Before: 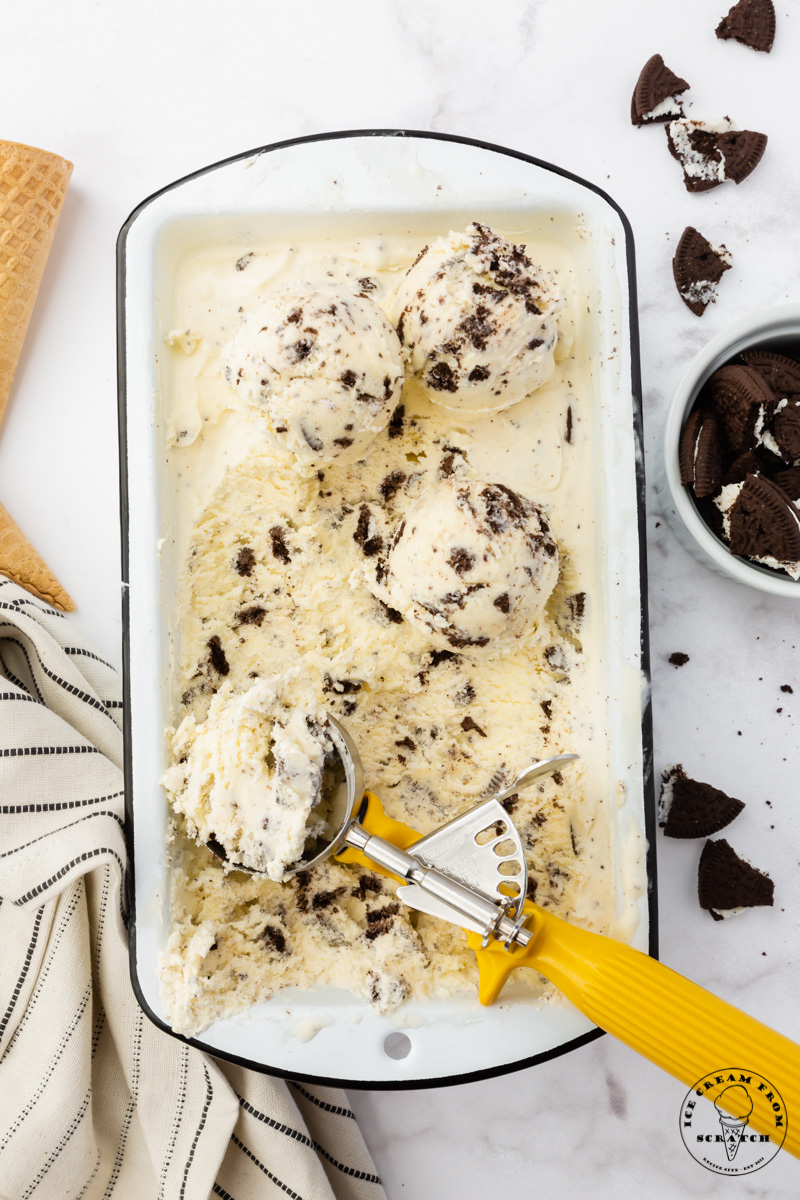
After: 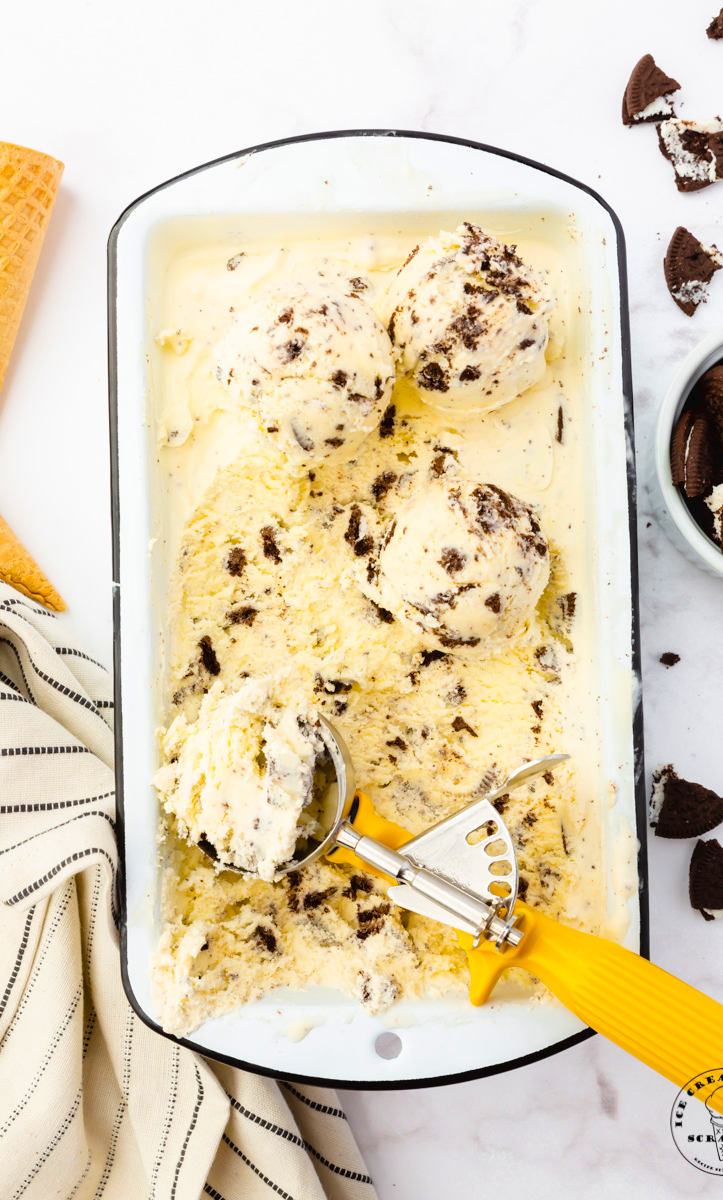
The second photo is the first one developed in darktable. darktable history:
crop and rotate: left 1.353%, right 8.168%
color balance rgb: perceptual saturation grading › global saturation 19.843%, global vibrance 20%
tone curve: curves: ch0 [(0, 0) (0.003, 0.022) (0.011, 0.025) (0.025, 0.032) (0.044, 0.055) (0.069, 0.089) (0.1, 0.133) (0.136, 0.18) (0.177, 0.231) (0.224, 0.291) (0.277, 0.35) (0.335, 0.42) (0.399, 0.496) (0.468, 0.561) (0.543, 0.632) (0.623, 0.706) (0.709, 0.783) (0.801, 0.865) (0.898, 0.947) (1, 1)], color space Lab, linked channels, preserve colors none
